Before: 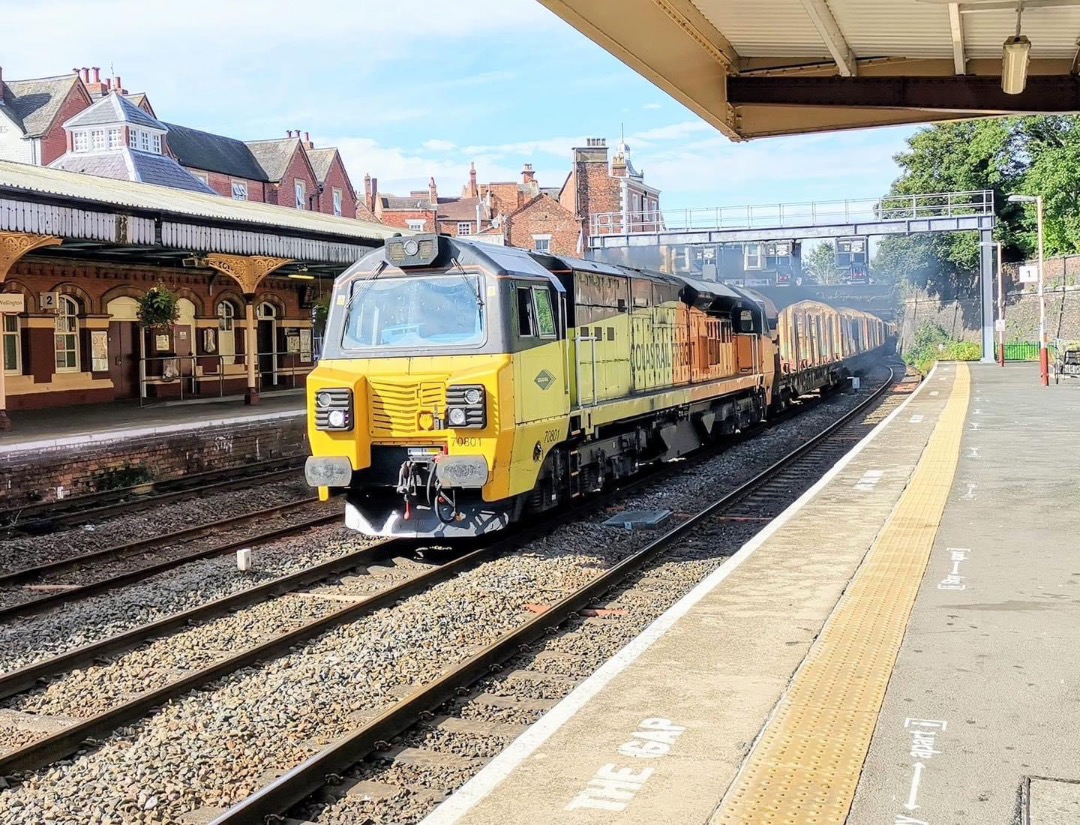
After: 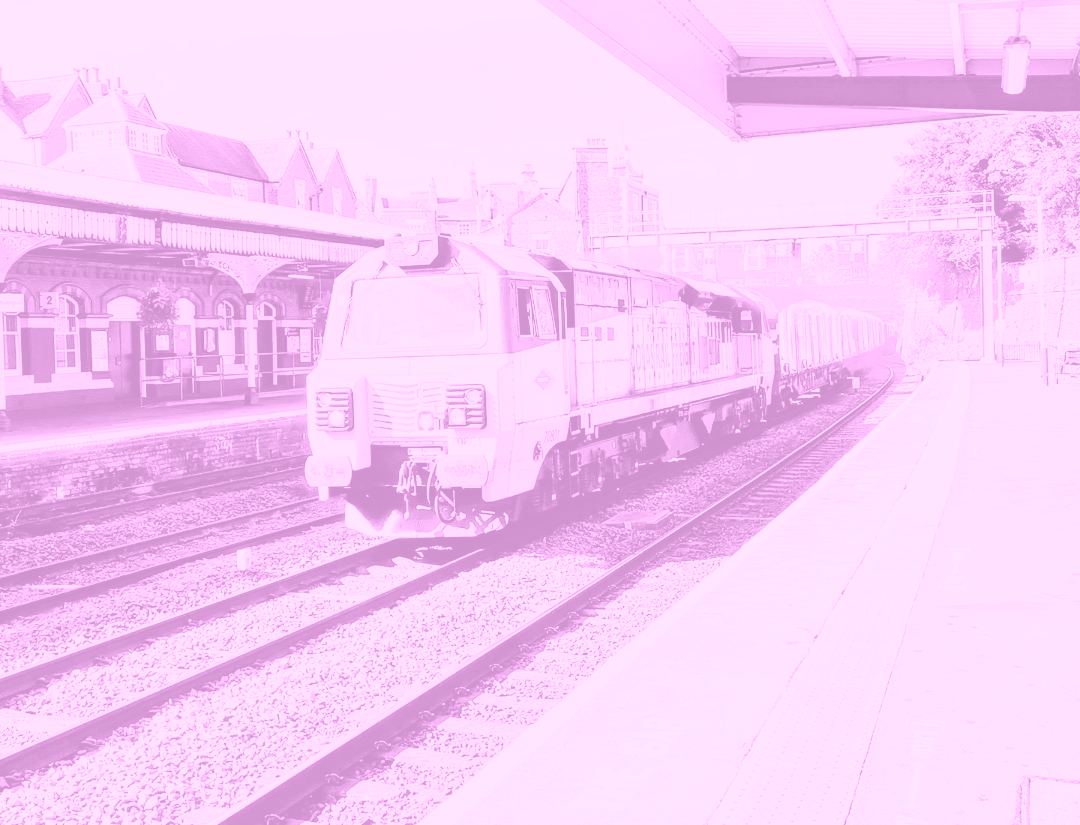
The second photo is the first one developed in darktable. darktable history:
colorize: hue 331.2°, saturation 75%, source mix 30.28%, lightness 70.52%, version 1
base curve: curves: ch0 [(0, 0) (0.028, 0.03) (0.121, 0.232) (0.46, 0.748) (0.859, 0.968) (1, 1)], preserve colors none
